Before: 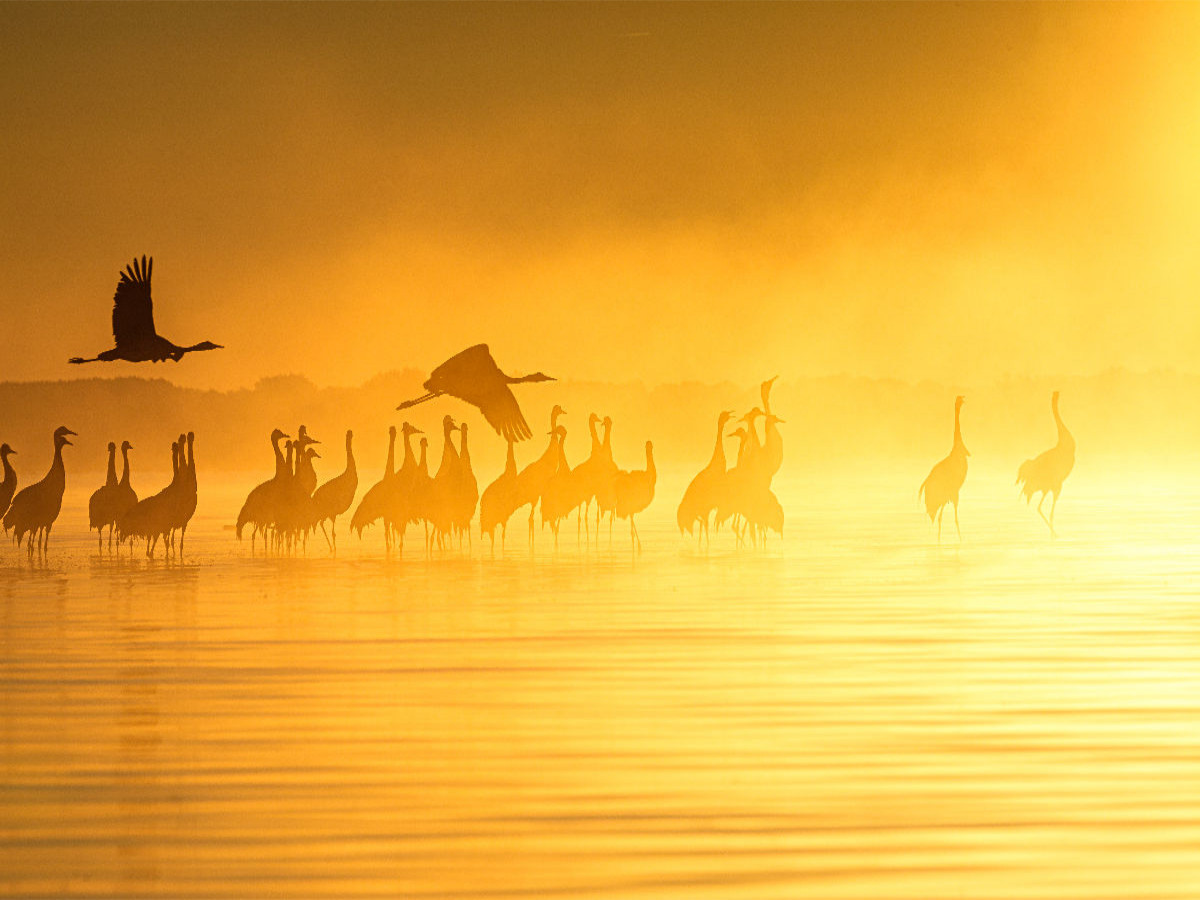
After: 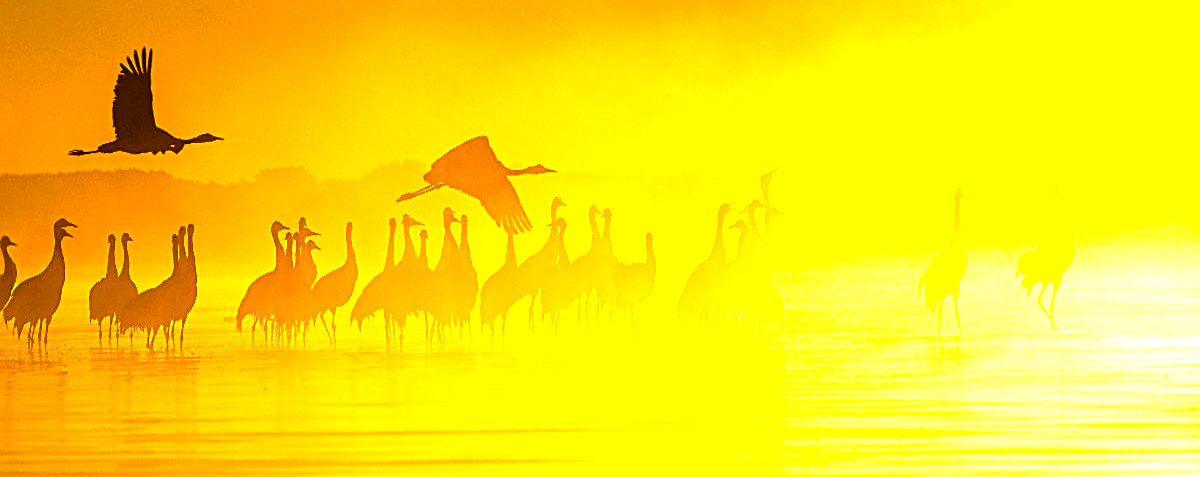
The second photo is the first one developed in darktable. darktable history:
crop and rotate: top 23.112%, bottom 23.78%
exposure: black level correction 0, exposure 1 EV, compensate exposure bias true, compensate highlight preservation false
sharpen: on, module defaults
color balance rgb: perceptual saturation grading › global saturation 29.615%, global vibrance 20%
